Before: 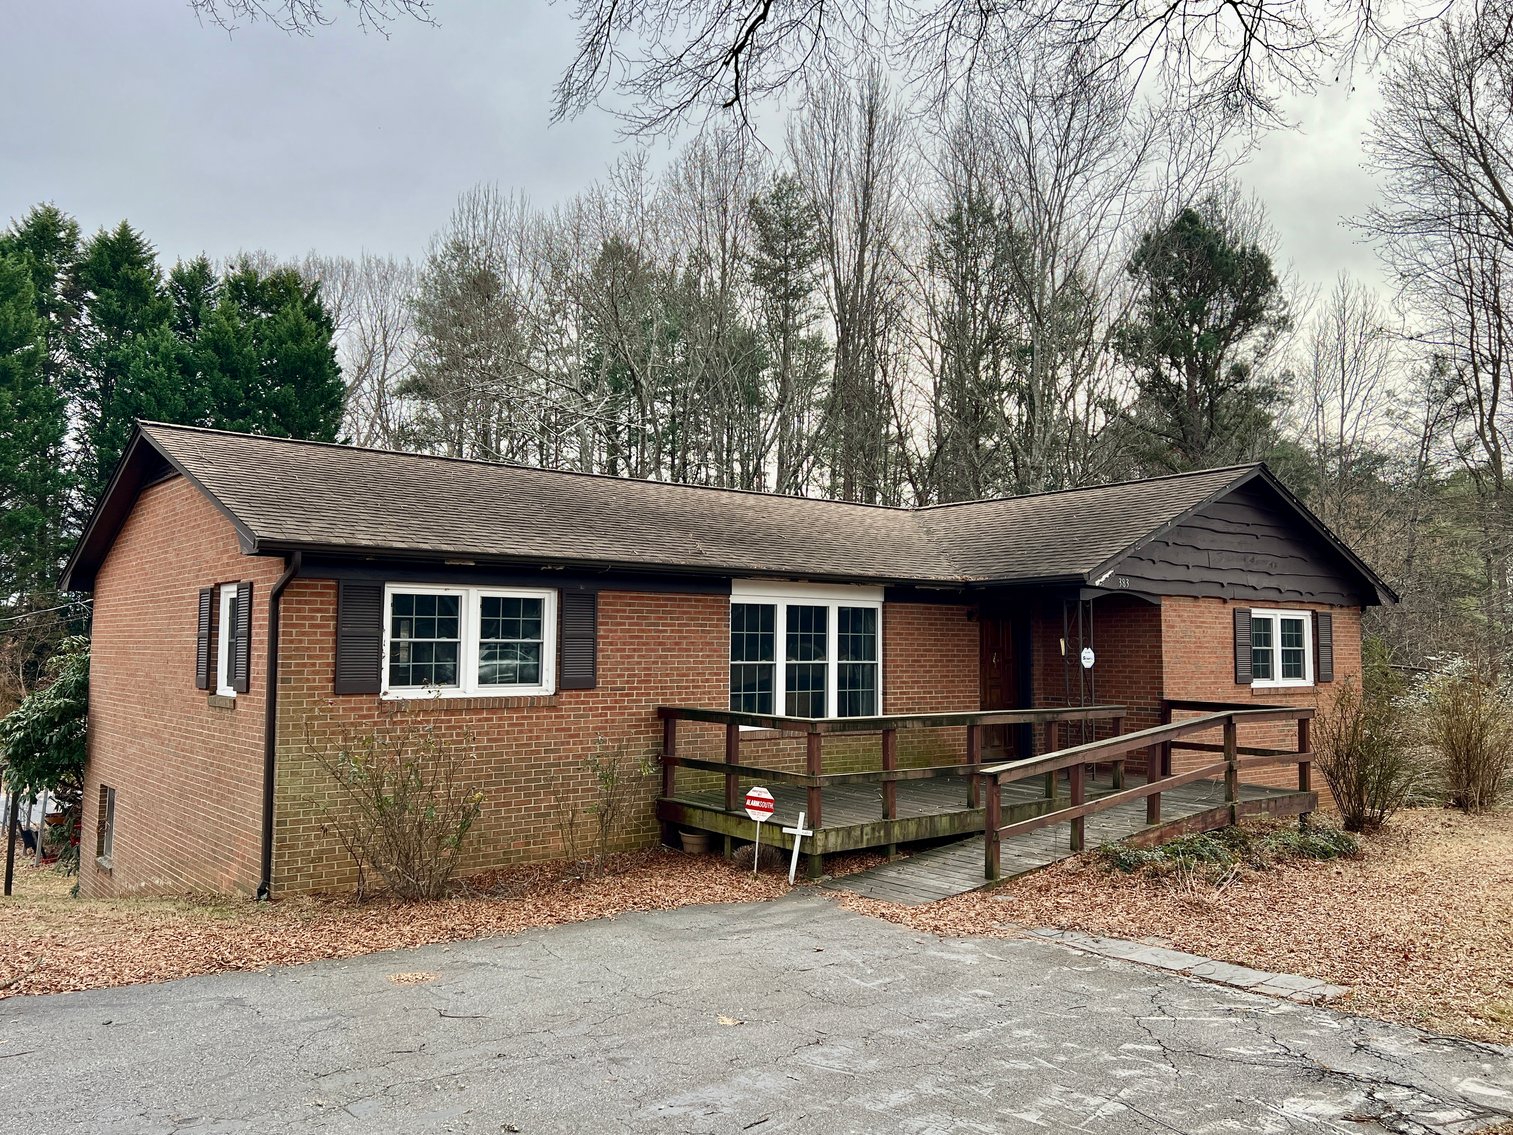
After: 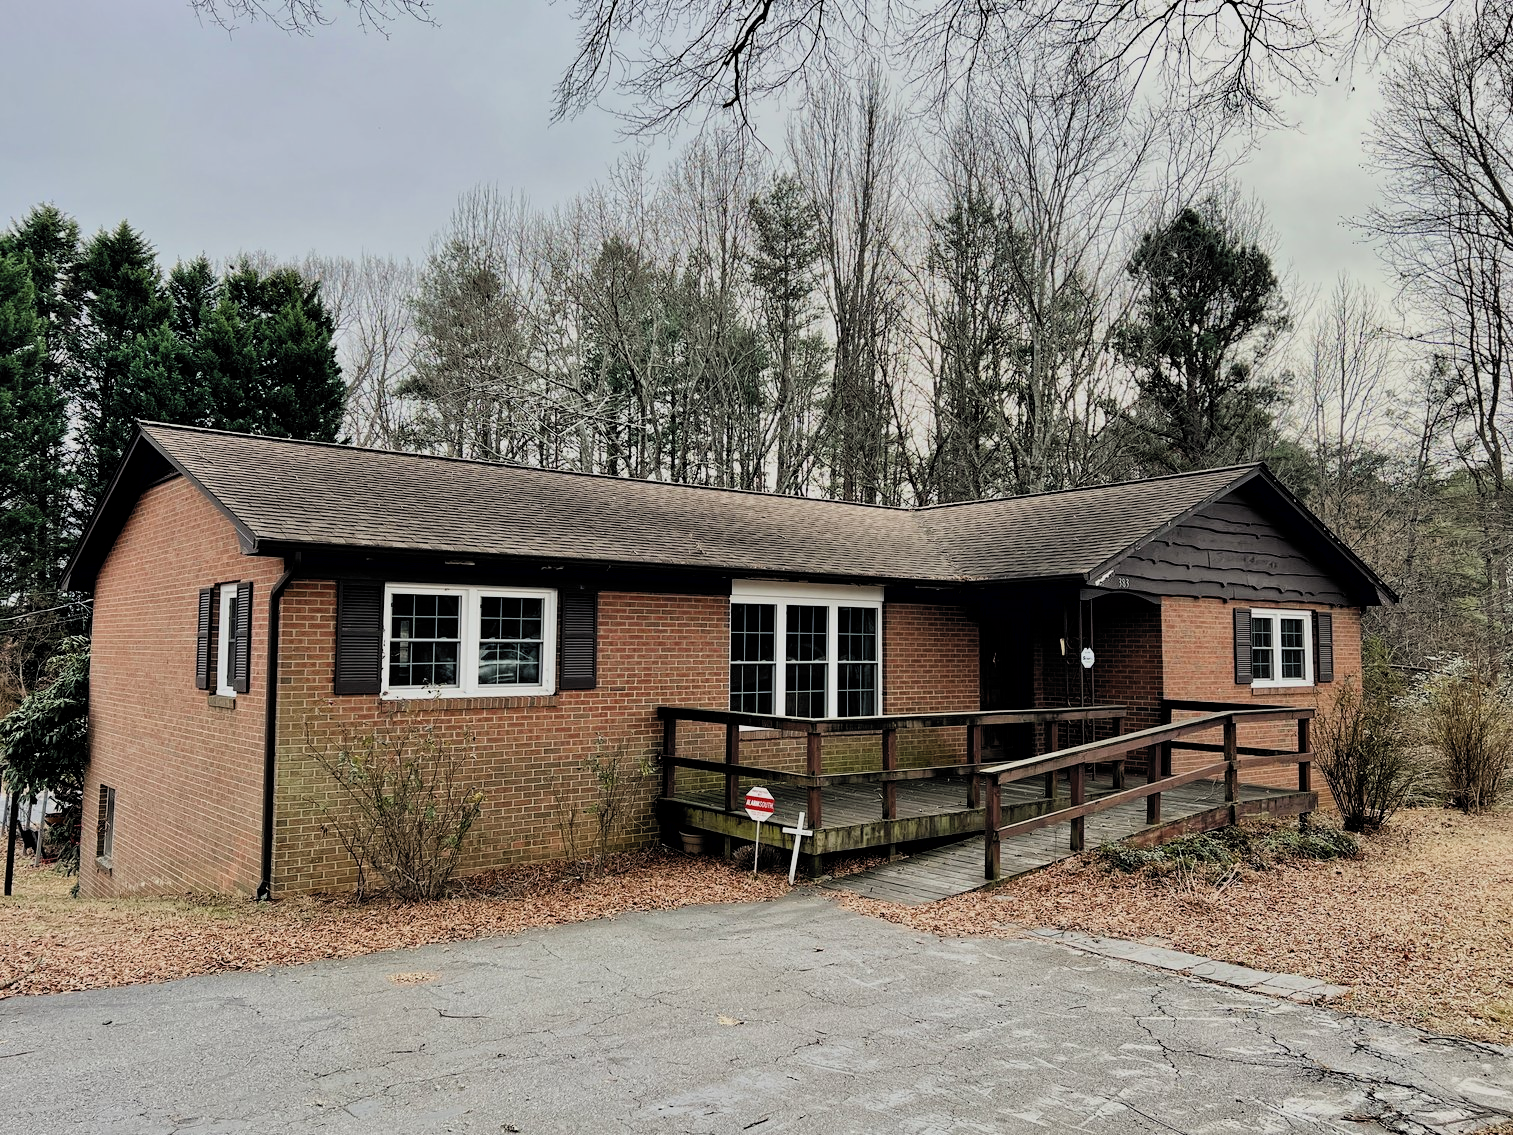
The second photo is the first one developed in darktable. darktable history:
filmic rgb: black relative exposure -5.03 EV, white relative exposure 3.96 EV, hardness 2.89, contrast 1.096, highlights saturation mix -19.59%, color science v6 (2022)
